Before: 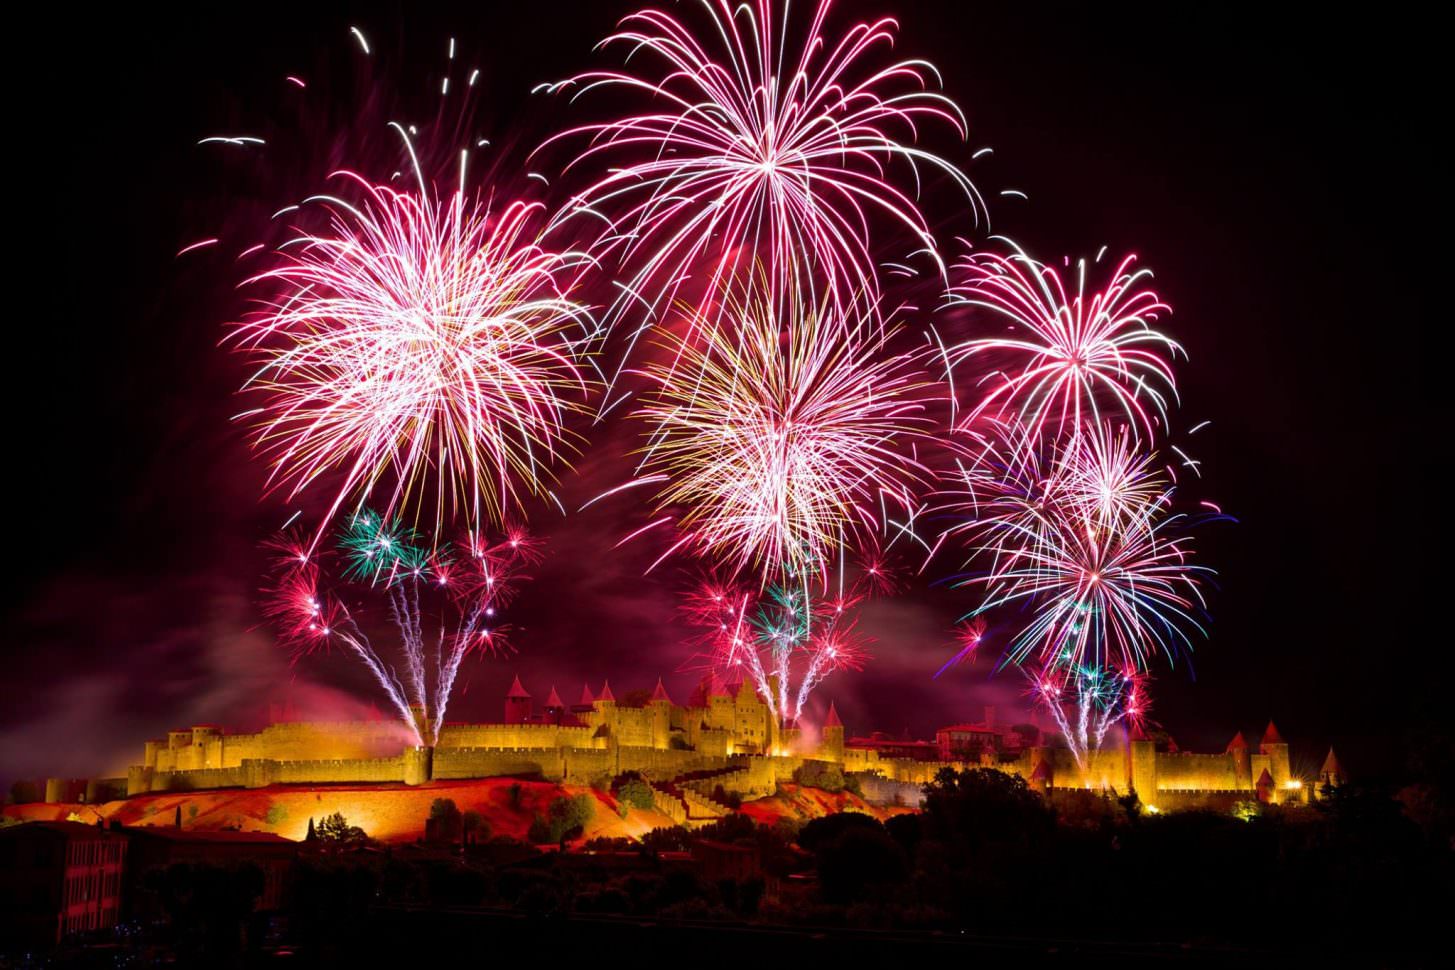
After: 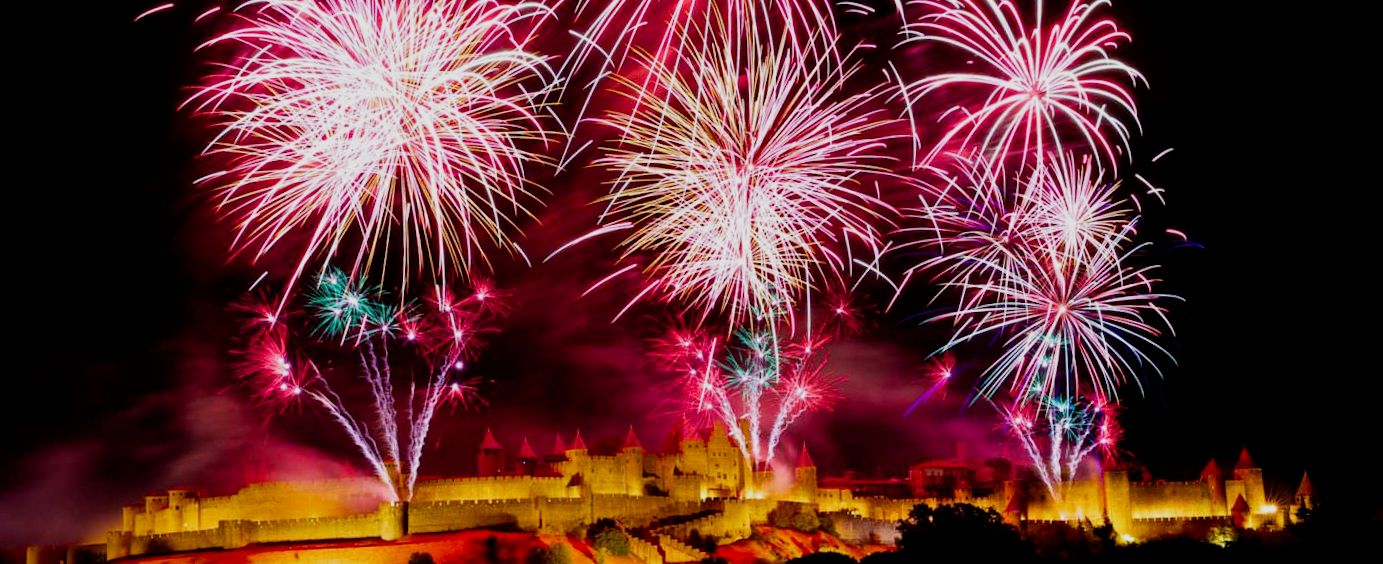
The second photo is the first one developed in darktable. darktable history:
crop and rotate: top 25.357%, bottom 13.942%
exposure: black level correction 0, exposure 0.953 EV, compensate exposure bias true, compensate highlight preservation false
rotate and perspective: rotation -2.12°, lens shift (vertical) 0.009, lens shift (horizontal) -0.008, automatic cropping original format, crop left 0.036, crop right 0.964, crop top 0.05, crop bottom 0.959
filmic rgb: middle gray luminance 29%, black relative exposure -10.3 EV, white relative exposure 5.5 EV, threshold 6 EV, target black luminance 0%, hardness 3.95, latitude 2.04%, contrast 1.132, highlights saturation mix 5%, shadows ↔ highlights balance 15.11%, preserve chrominance no, color science v3 (2019), use custom middle-gray values true, iterations of high-quality reconstruction 0, enable highlight reconstruction true
